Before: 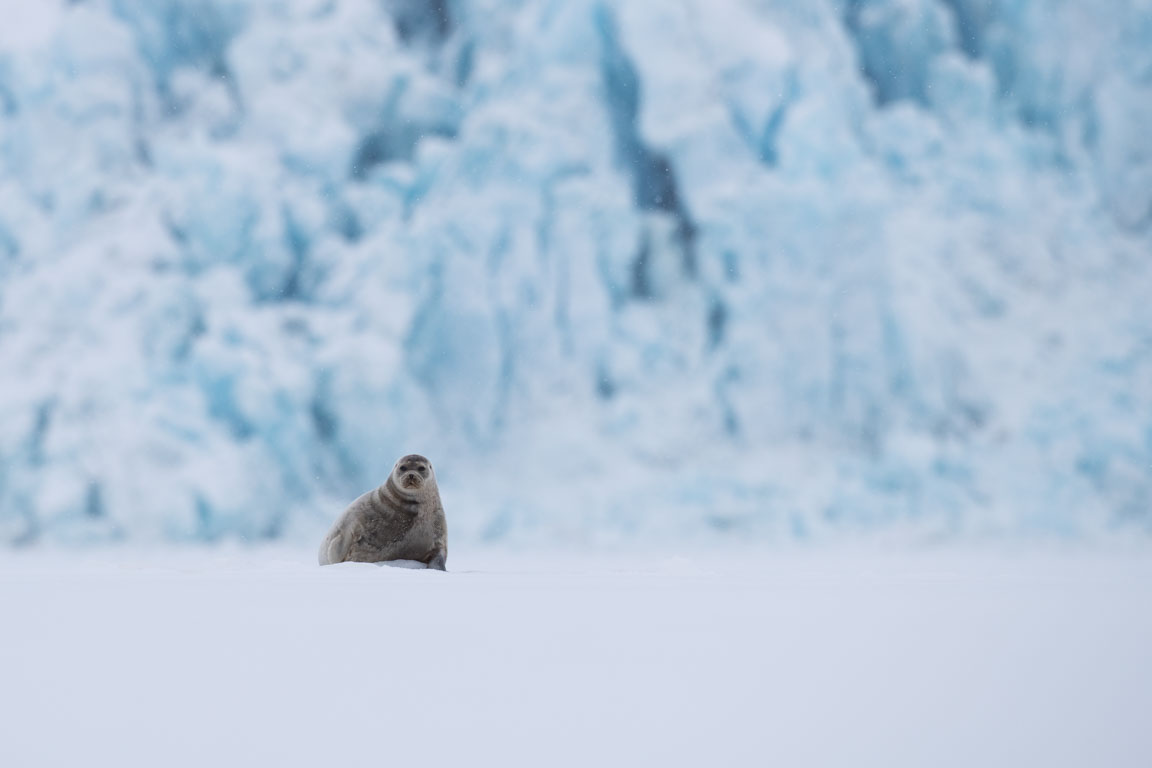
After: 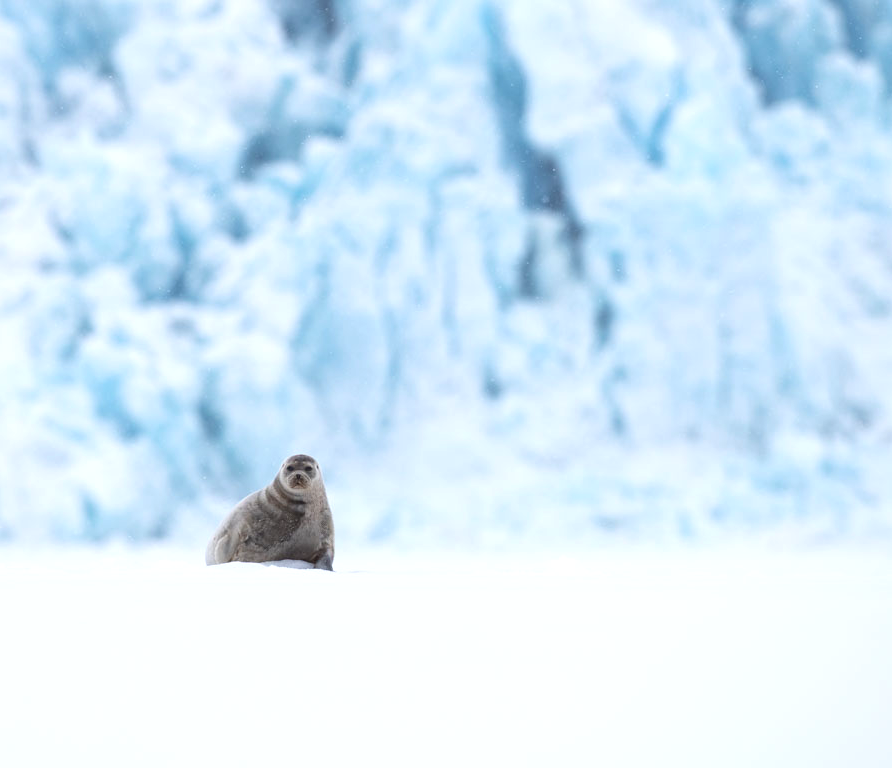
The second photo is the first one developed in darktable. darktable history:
exposure: exposure 0.574 EV, compensate highlight preservation false
crop: left 9.88%, right 12.664%
white balance: emerald 1
